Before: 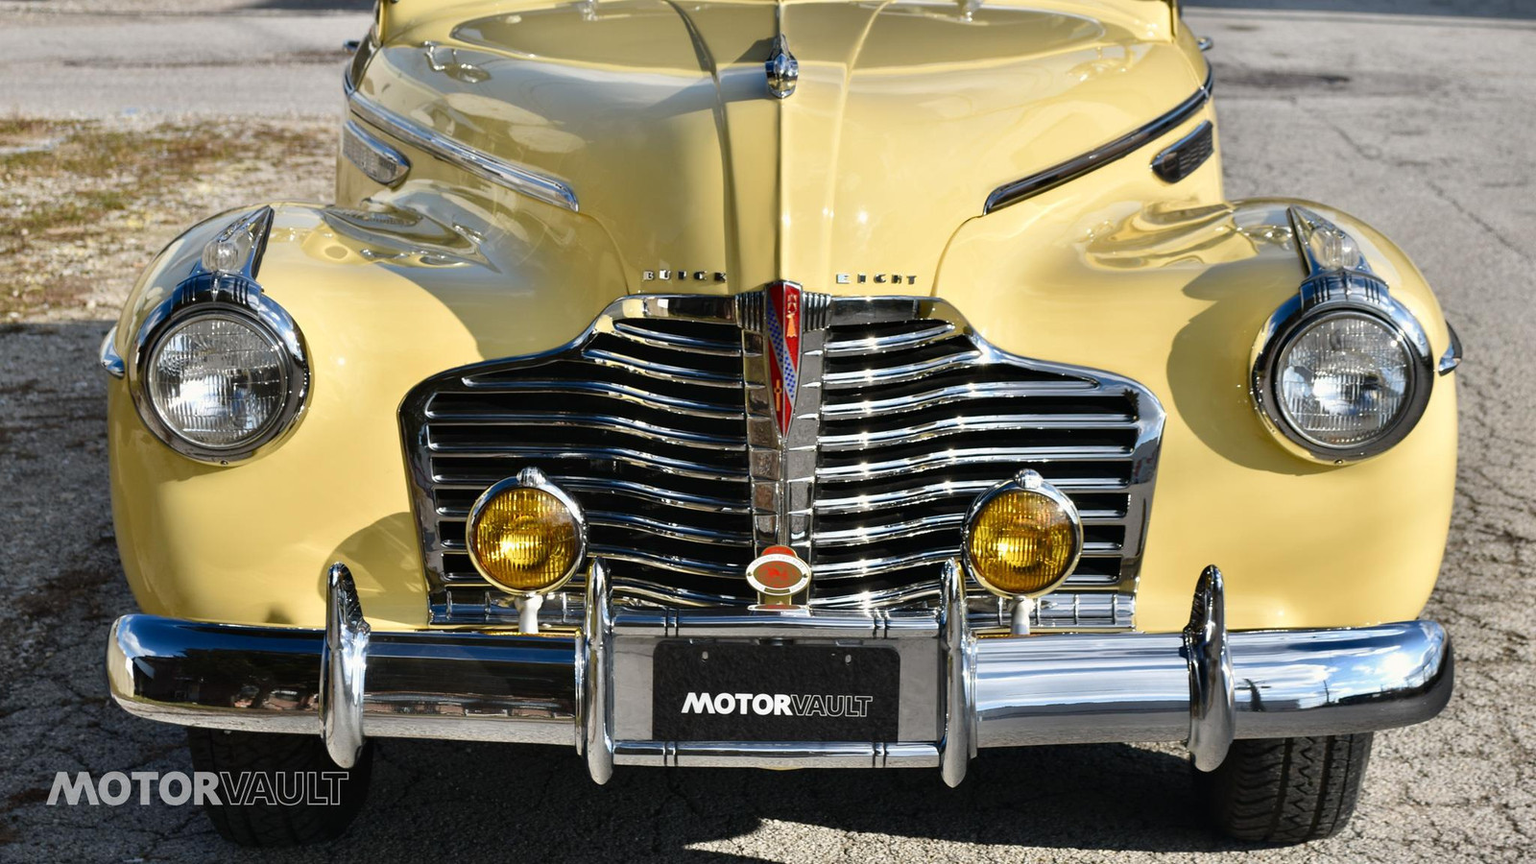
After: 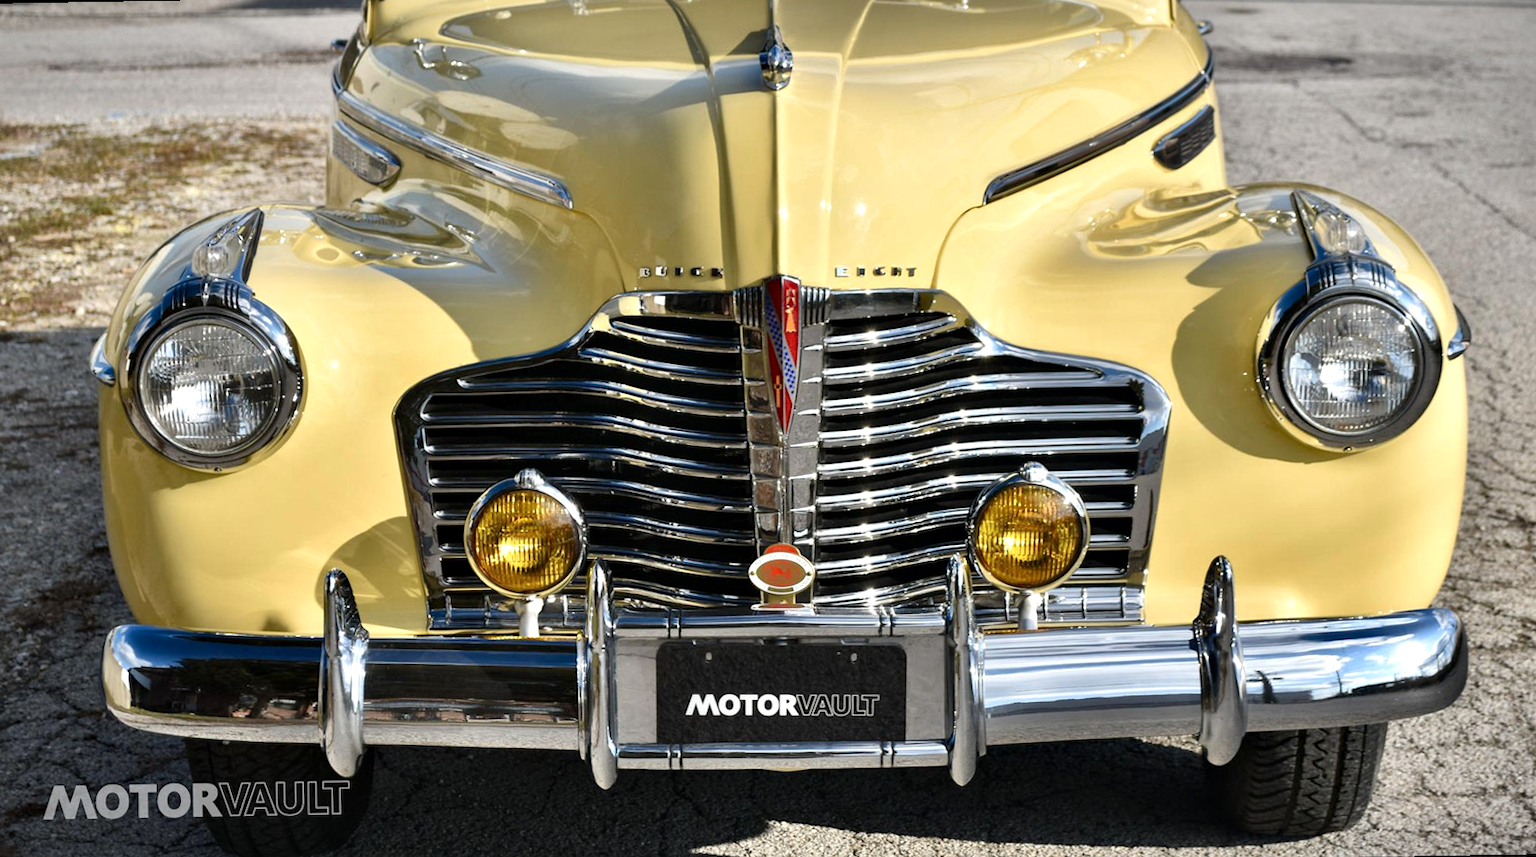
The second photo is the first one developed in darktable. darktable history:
local contrast: mode bilateral grid, contrast 30, coarseness 25, midtone range 0.2
exposure: exposure 0.127 EV, compensate highlight preservation false
rotate and perspective: rotation -1°, crop left 0.011, crop right 0.989, crop top 0.025, crop bottom 0.975
vignetting: fall-off start 100%, fall-off radius 64.94%, automatic ratio true, unbound false
